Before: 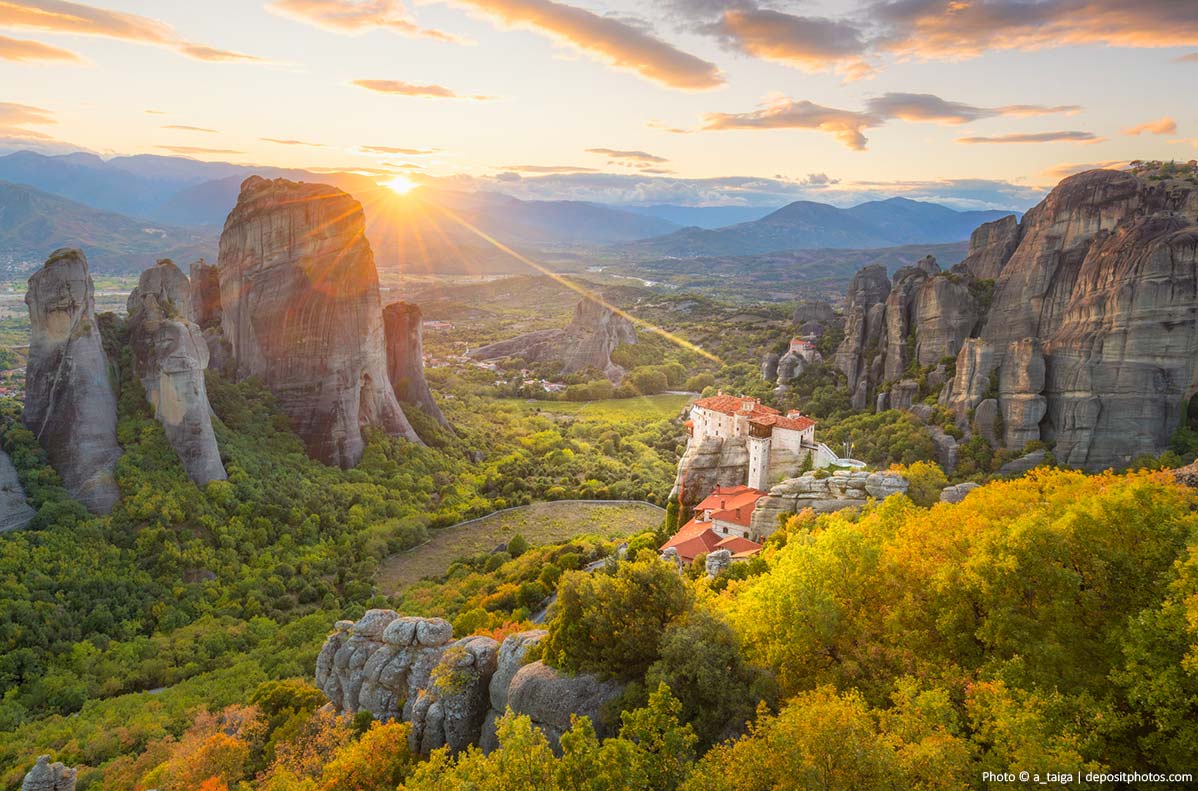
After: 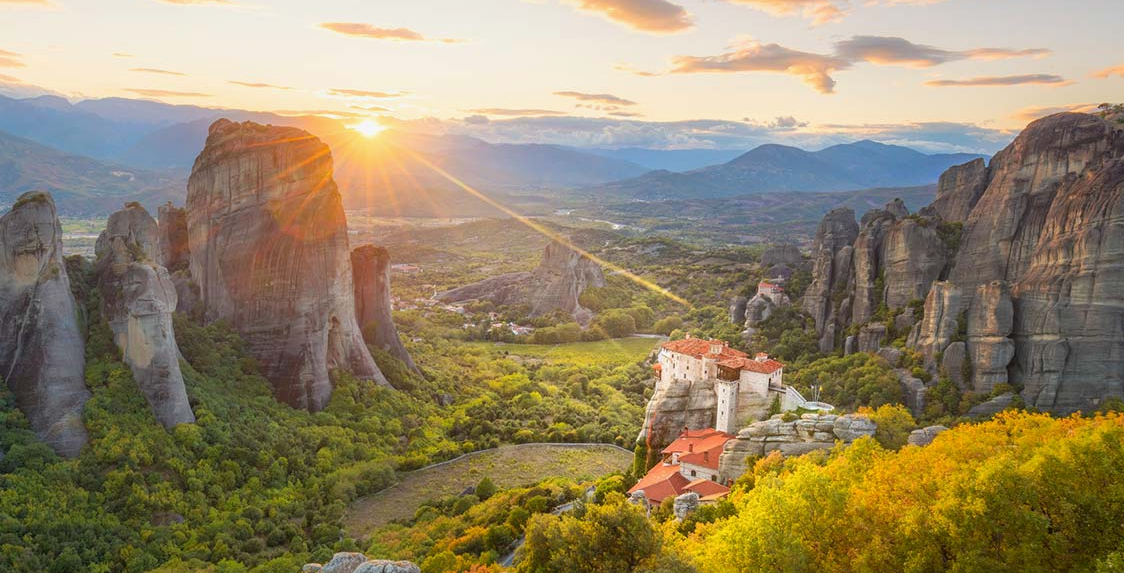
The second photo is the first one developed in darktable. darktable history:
crop: left 2.737%, top 7.287%, right 3.421%, bottom 20.179%
exposure: exposure -0.048 EV, compensate highlight preservation false
